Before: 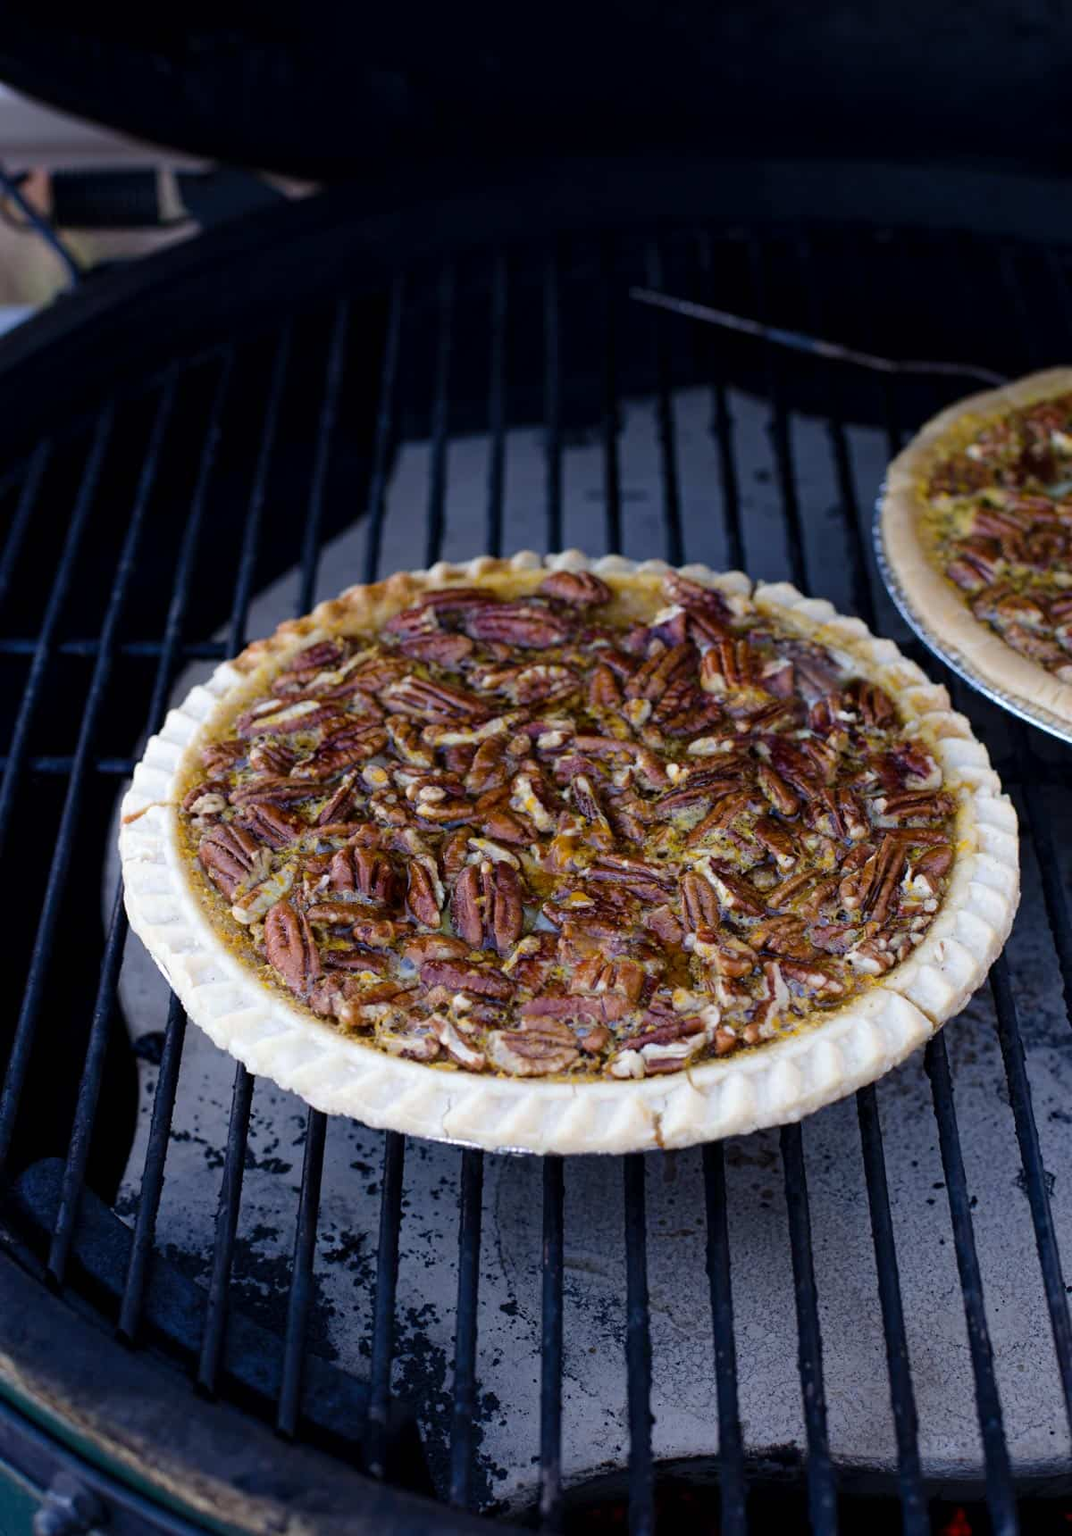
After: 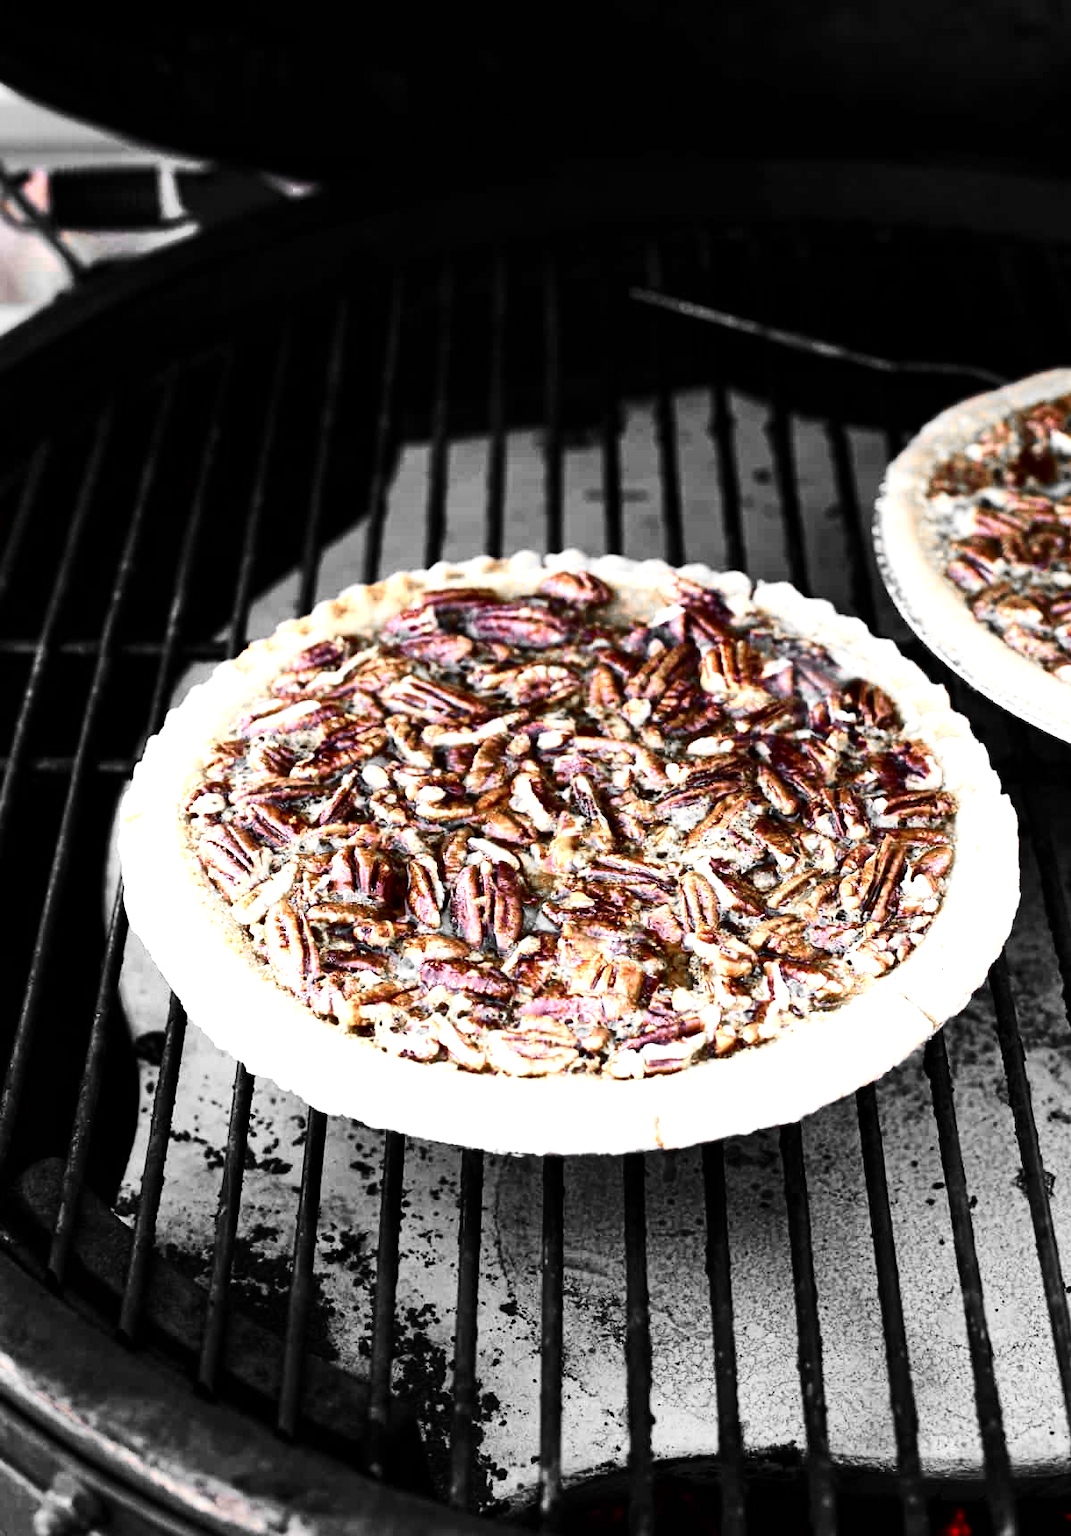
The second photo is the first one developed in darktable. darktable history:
exposure: exposure 0.747 EV, compensate highlight preservation false
color zones: curves: ch0 [(0, 0.65) (0.096, 0.644) (0.221, 0.539) (0.429, 0.5) (0.571, 0.5) (0.714, 0.5) (0.857, 0.5) (1, 0.65)]; ch1 [(0, 0.5) (0.143, 0.5) (0.257, -0.002) (0.429, 0.04) (0.571, -0.001) (0.714, -0.015) (0.857, 0.024) (1, 0.5)]
contrast brightness saturation: contrast 0.292
shadows and highlights: soften with gaussian
tone equalizer: -8 EV -0.761 EV, -7 EV -0.723 EV, -6 EV -0.56 EV, -5 EV -0.377 EV, -3 EV 0.378 EV, -2 EV 0.6 EV, -1 EV 0.689 EV, +0 EV 0.731 EV
